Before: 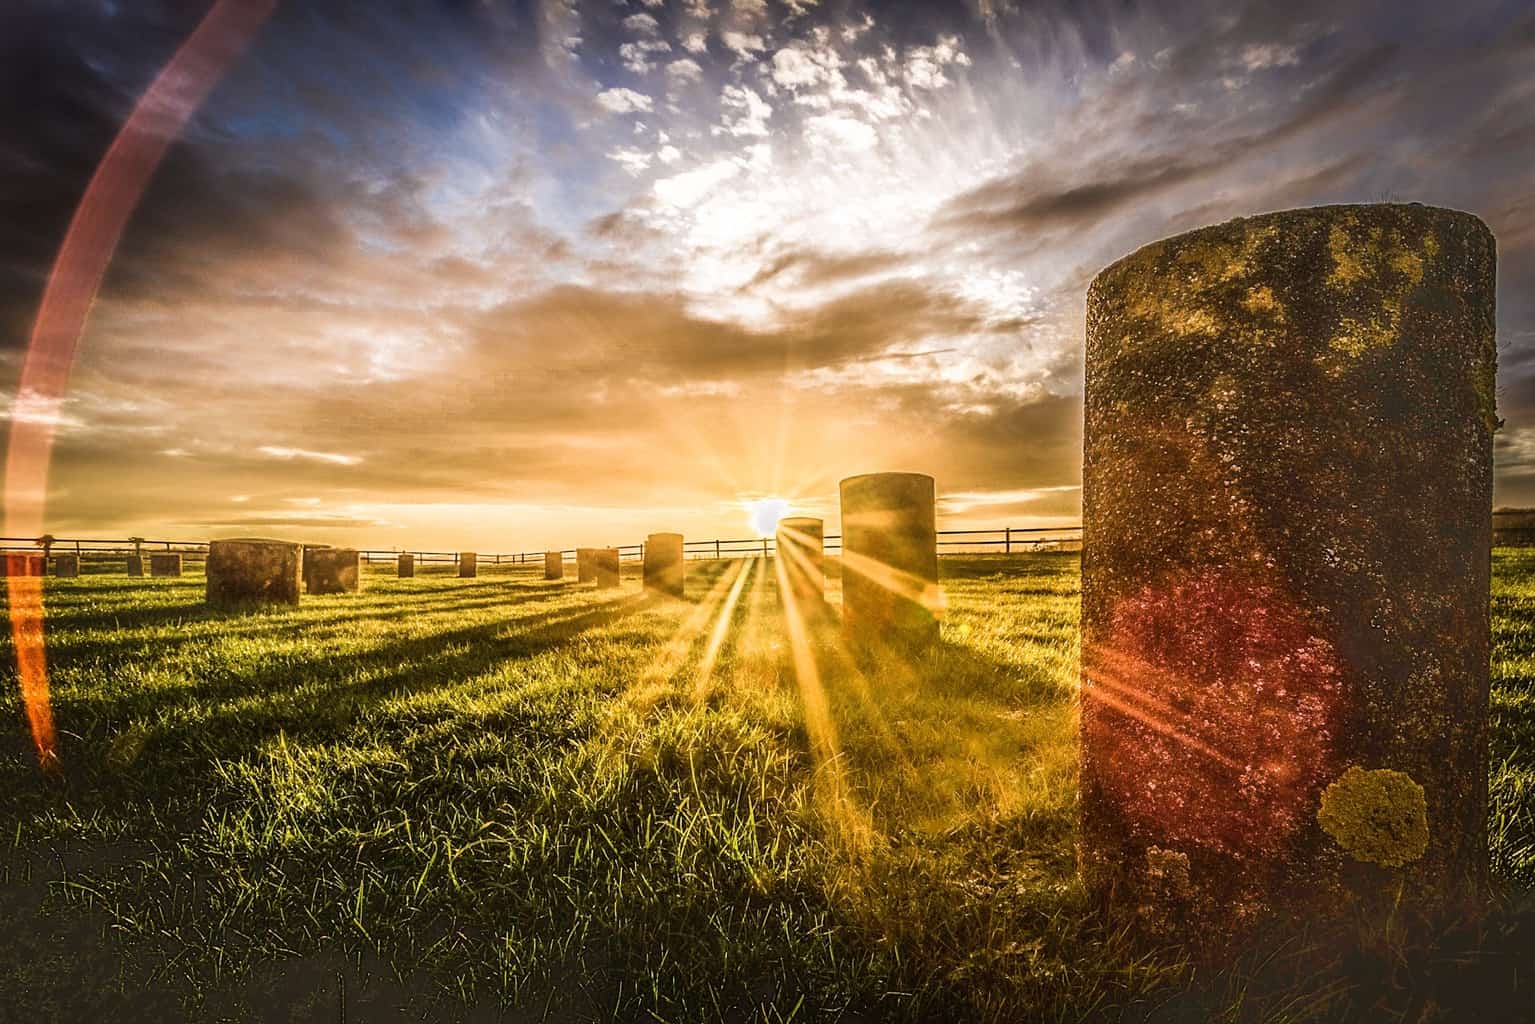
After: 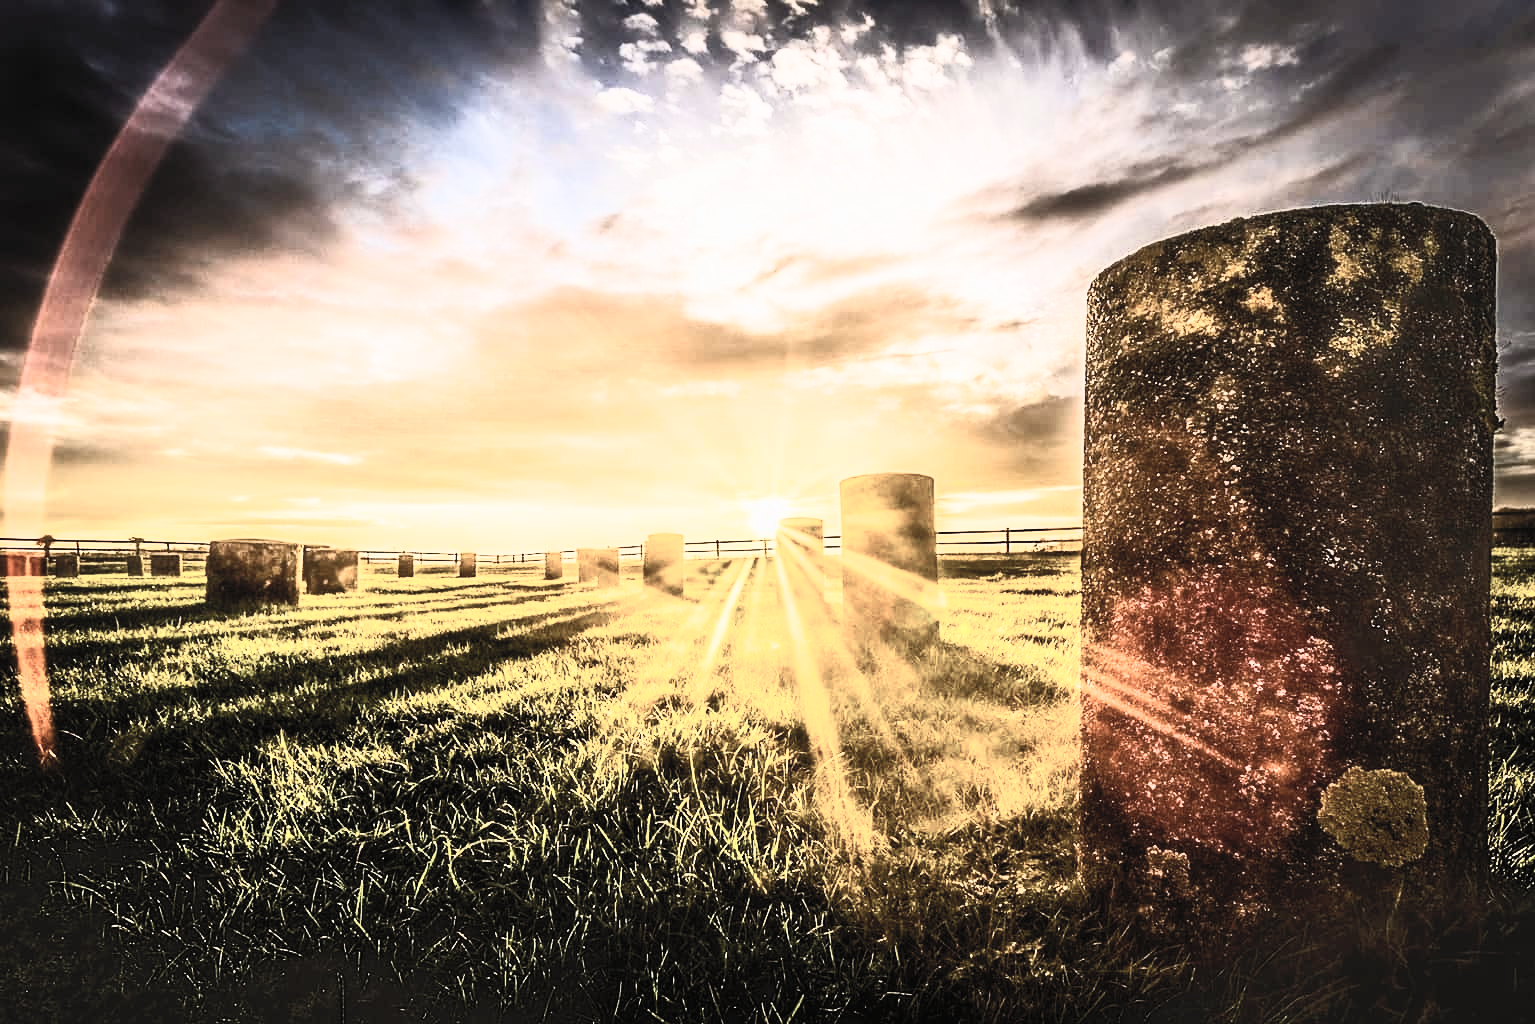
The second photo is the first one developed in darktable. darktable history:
filmic rgb: black relative exposure -5.13 EV, white relative exposure 3.96 EV, hardness 2.89, contrast 1.298, highlights saturation mix -29.7%, contrast in shadows safe
contrast brightness saturation: contrast 0.587, brightness 0.574, saturation -0.349
